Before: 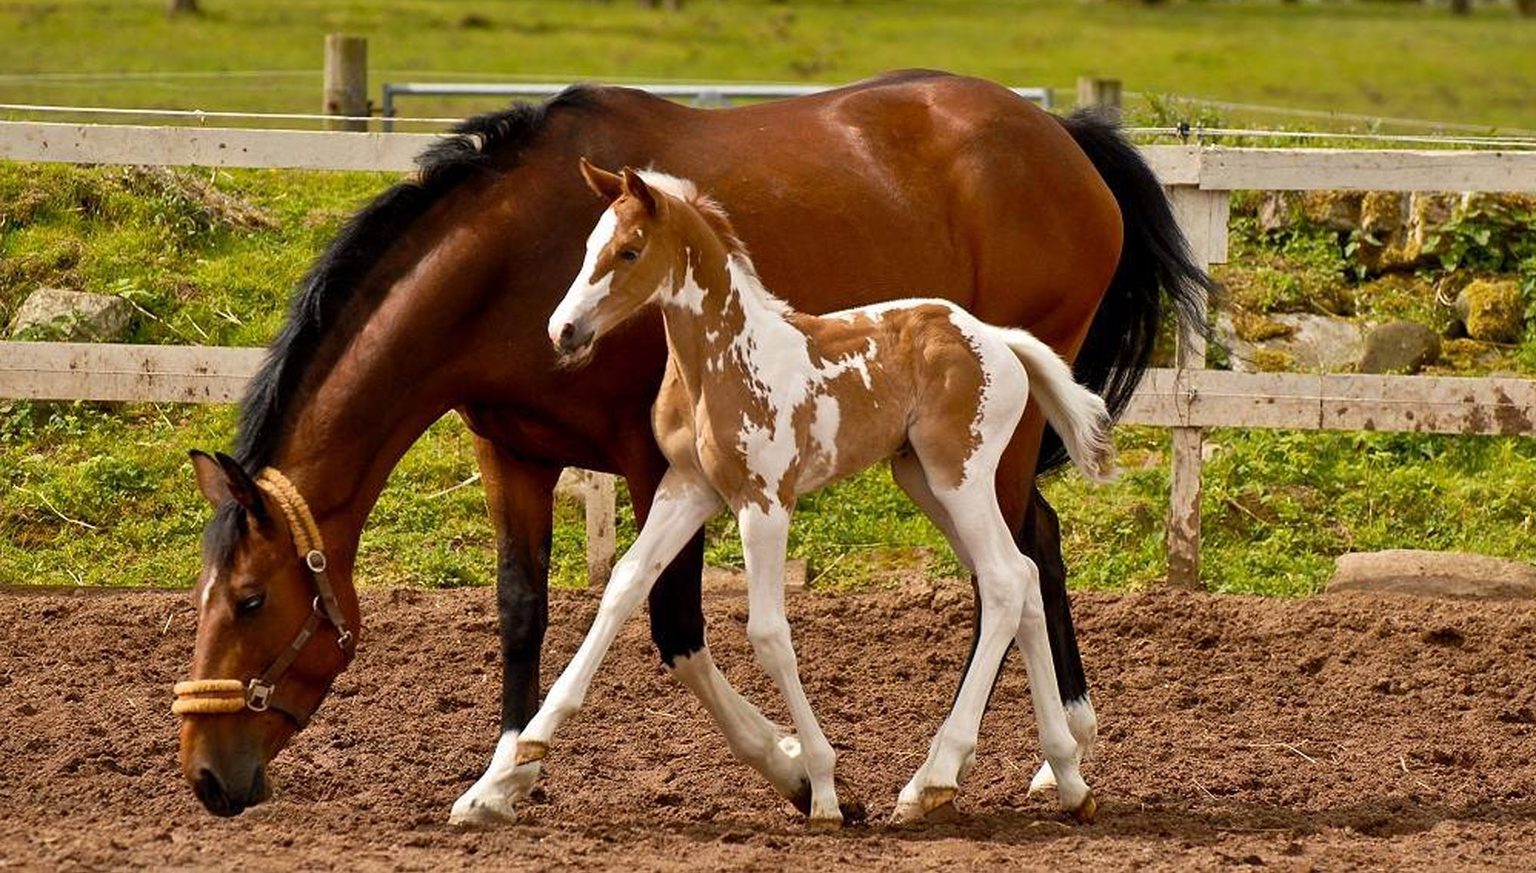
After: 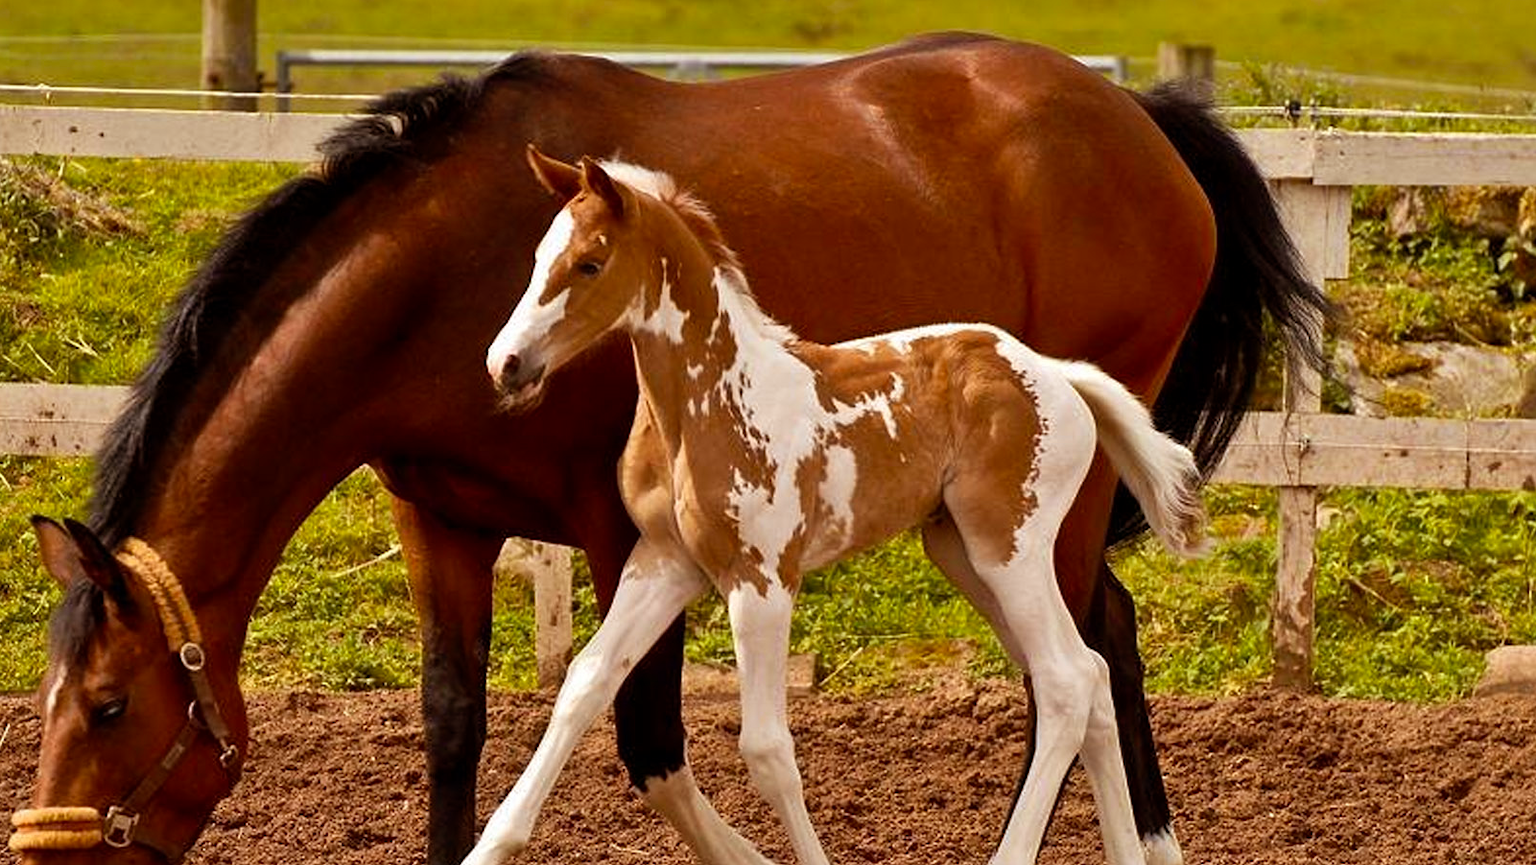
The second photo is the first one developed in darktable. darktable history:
crop and rotate: left 10.77%, top 5.1%, right 10.41%, bottom 16.76%
rgb levels: mode RGB, independent channels, levels [[0, 0.5, 1], [0, 0.521, 1], [0, 0.536, 1]]
